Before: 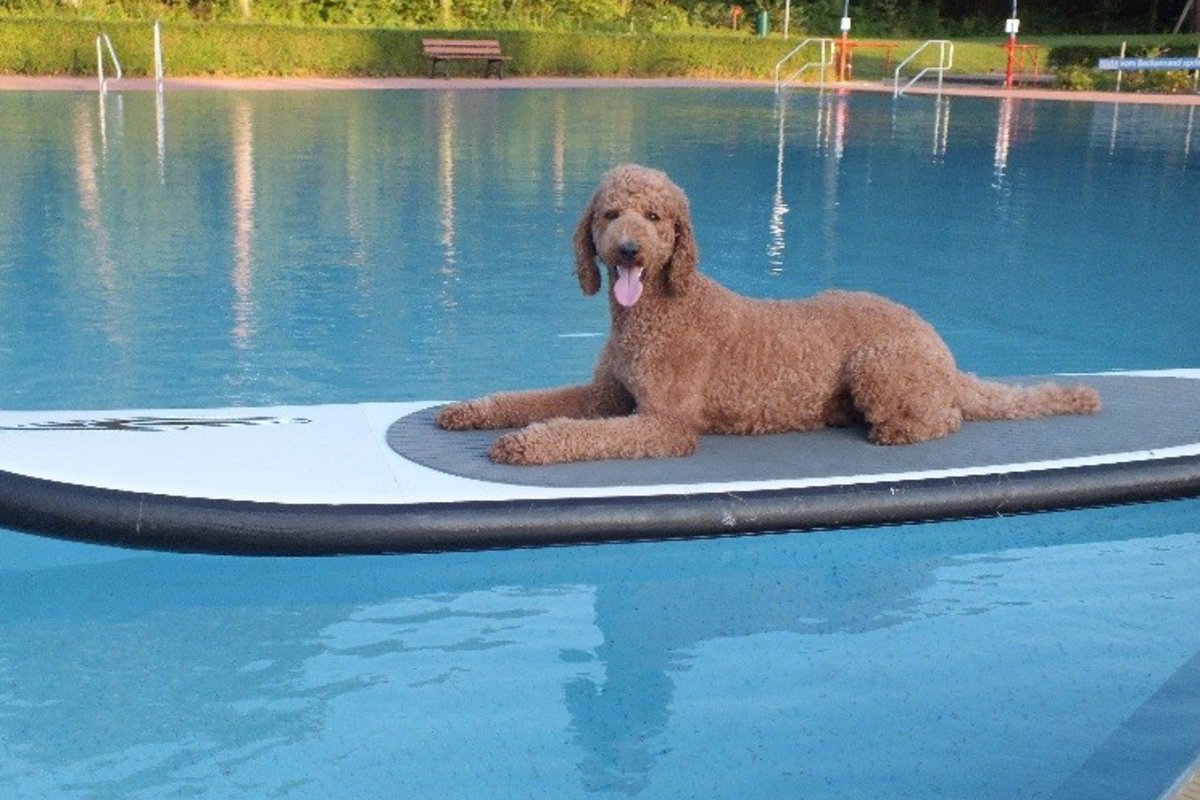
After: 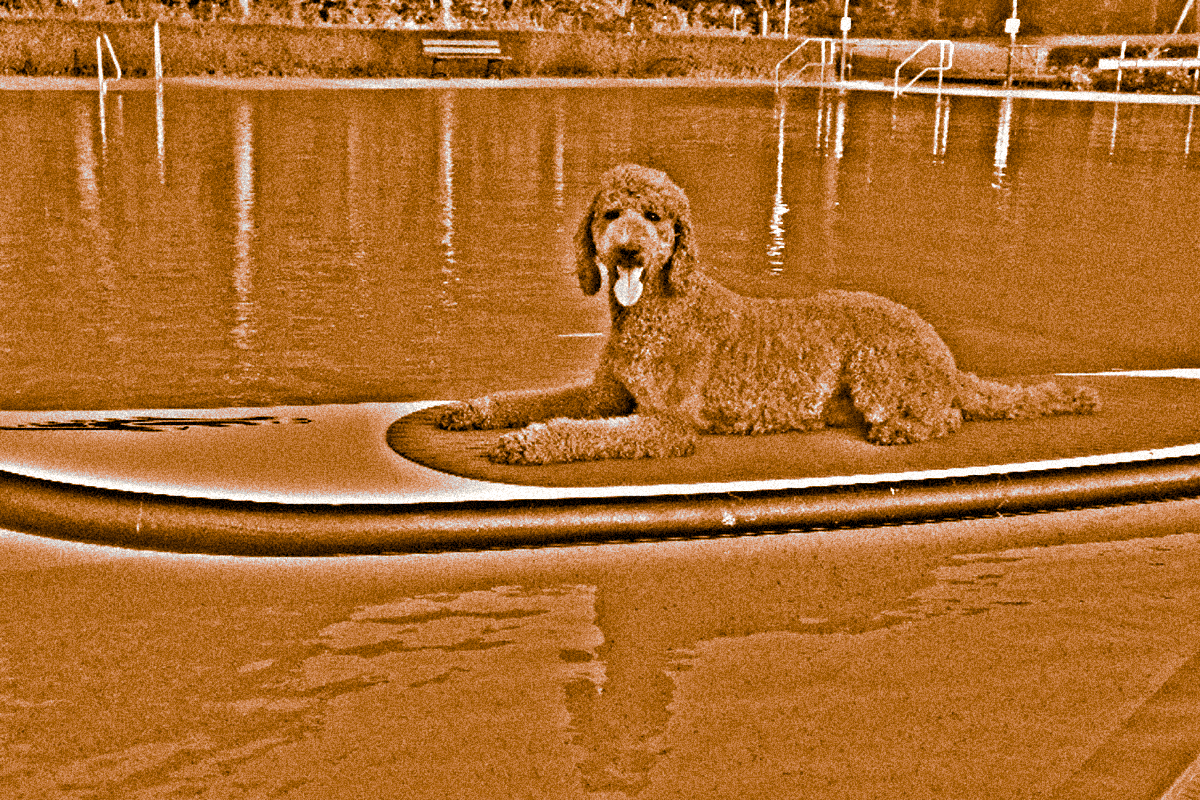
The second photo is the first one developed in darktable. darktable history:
highpass: on, module defaults | blend: blend mode overlay, opacity 50%; mask: uniform (no mask)
split-toning: shadows › hue 26°, shadows › saturation 0.92, highlights › hue 40°, highlights › saturation 0.92, balance -63, compress 0%
grain: coarseness 28.11 ISO, strength 49.8%, mid-tones bias 0%
soften: size 3%, brightness 0 EV, mix 20.48%
